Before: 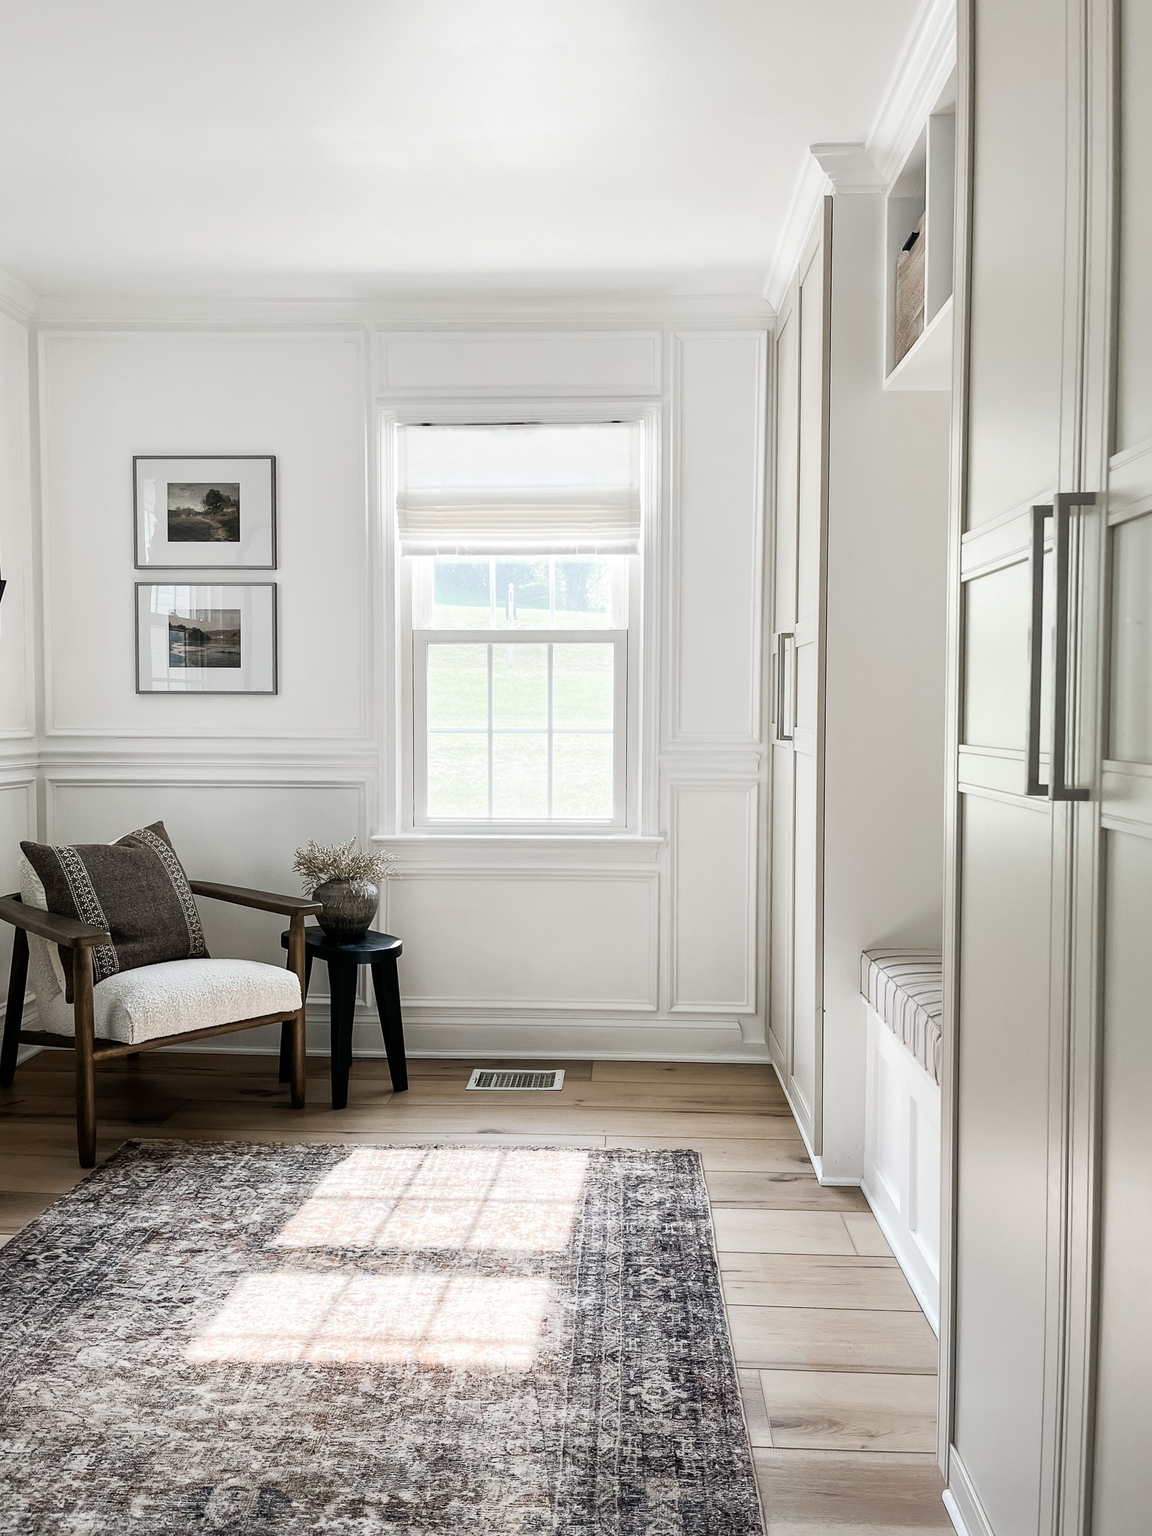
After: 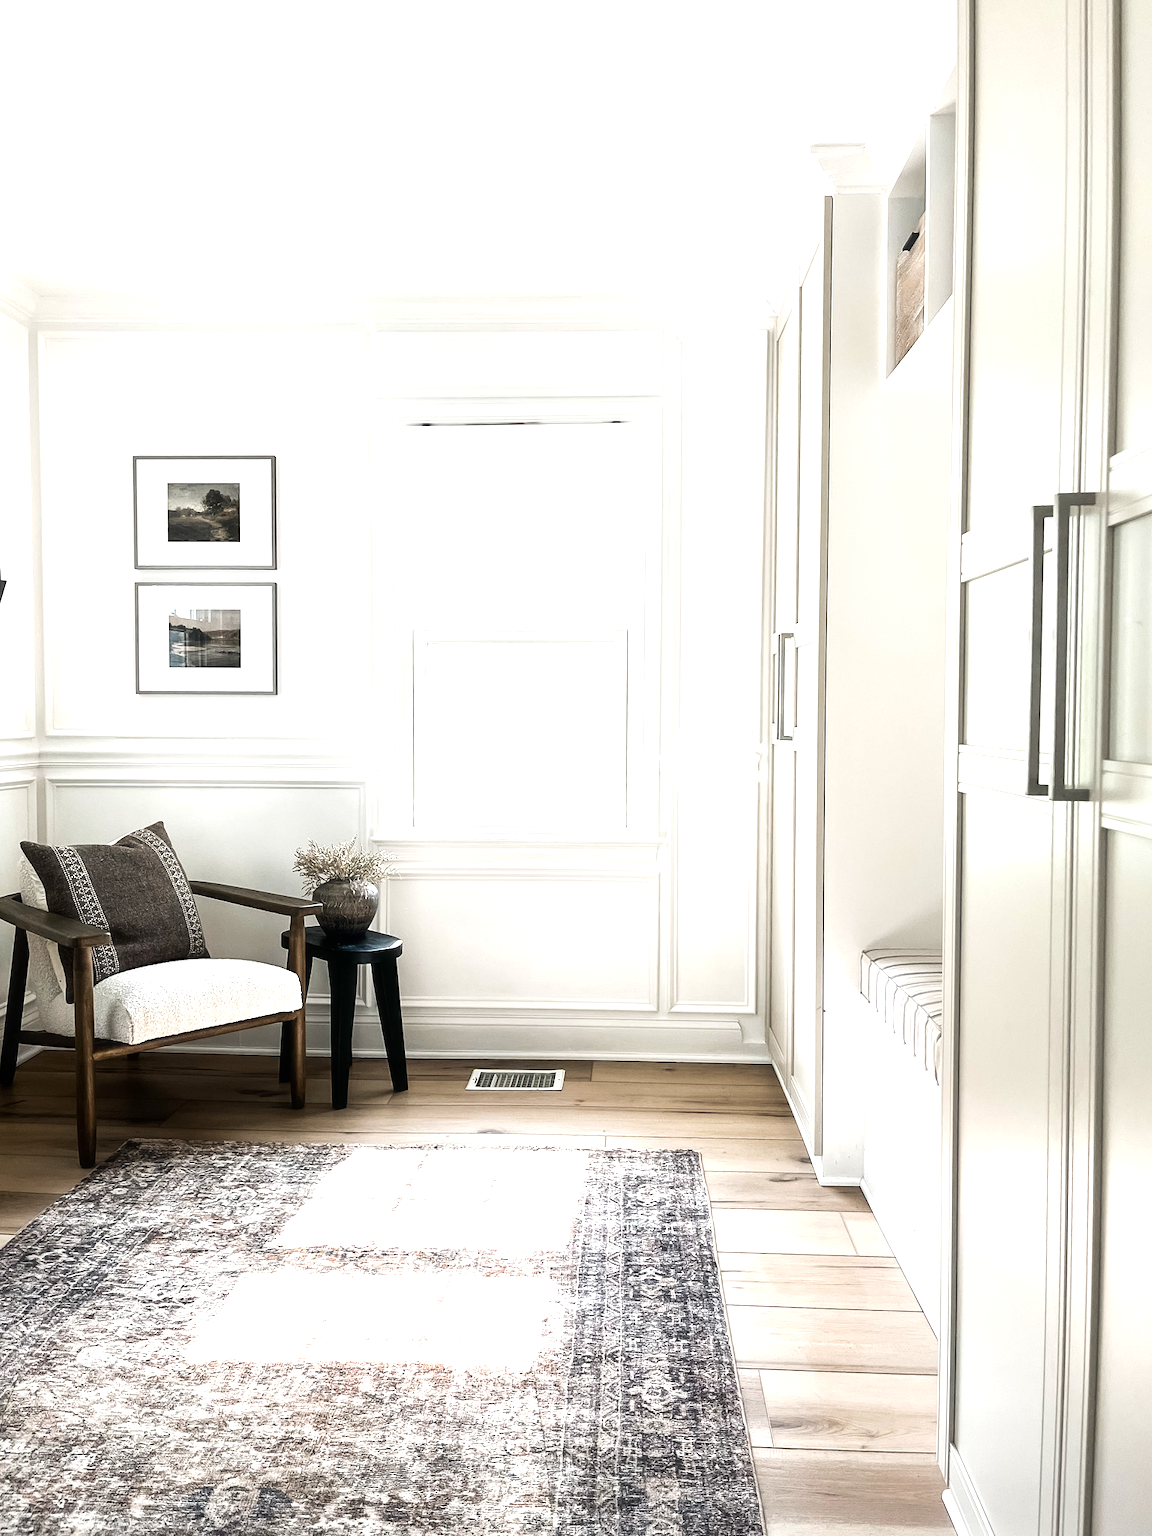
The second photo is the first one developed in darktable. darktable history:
tone equalizer: -8 EV -0.417 EV, -7 EV -0.389 EV, -6 EV -0.333 EV, -5 EV -0.222 EV, -3 EV 0.222 EV, -2 EV 0.333 EV, -1 EV 0.389 EV, +0 EV 0.417 EV, edges refinement/feathering 500, mask exposure compensation -1.57 EV, preserve details no
haze removal: strength -0.05
exposure: exposure 0.493 EV, compensate highlight preservation false
contrast brightness saturation: saturation 0.13
